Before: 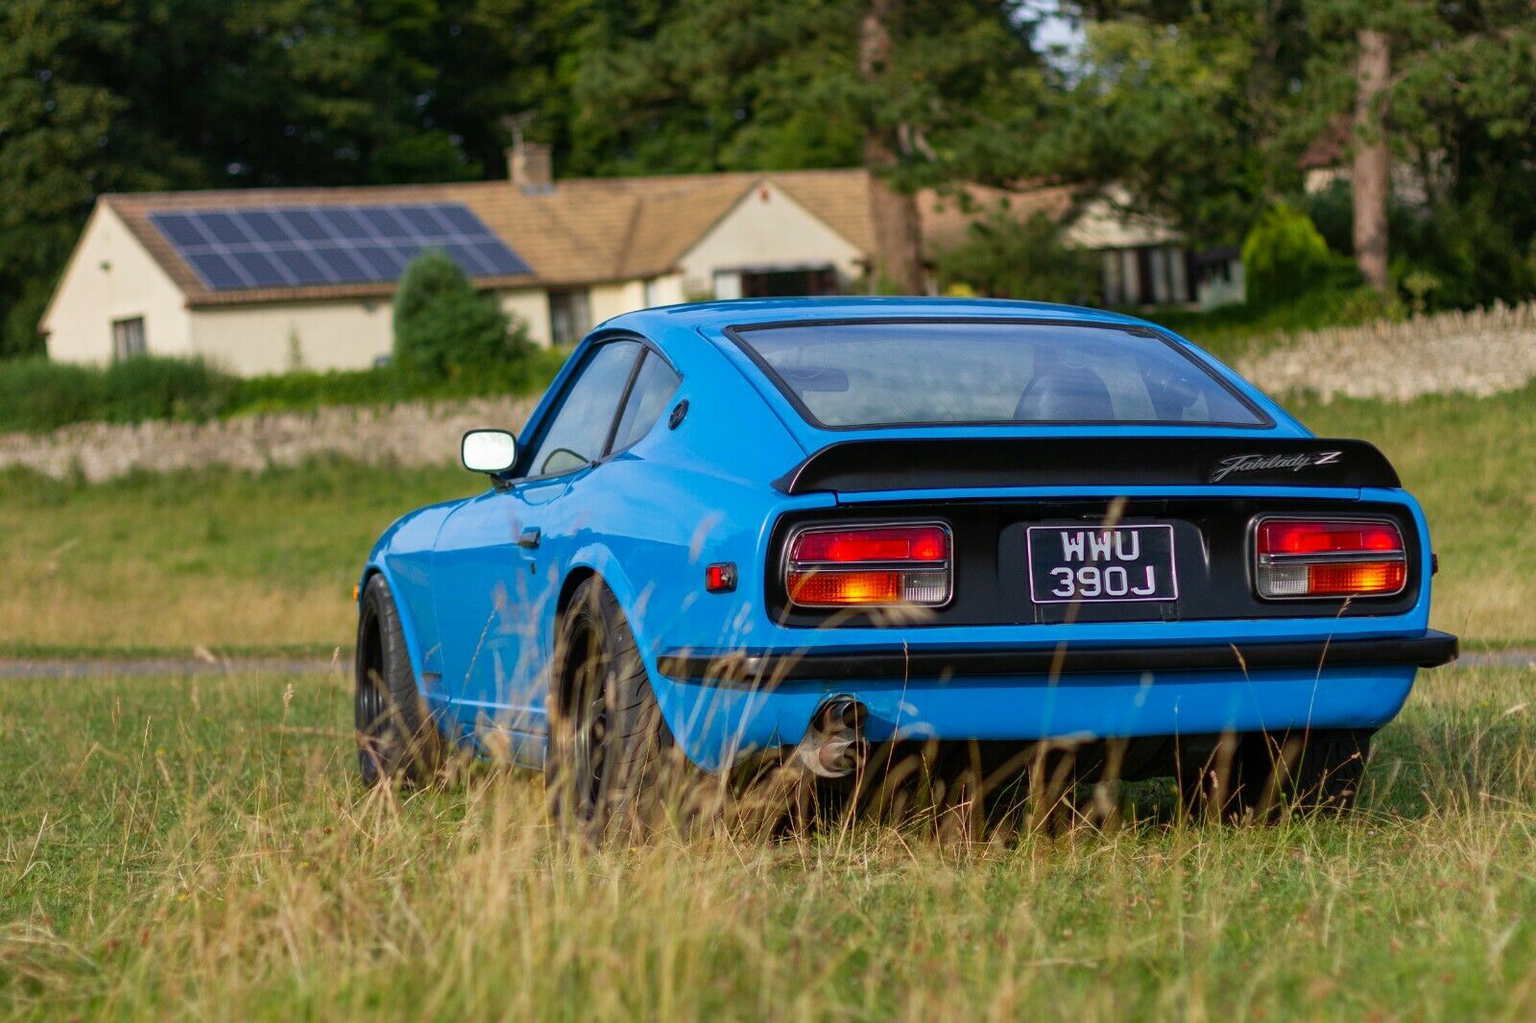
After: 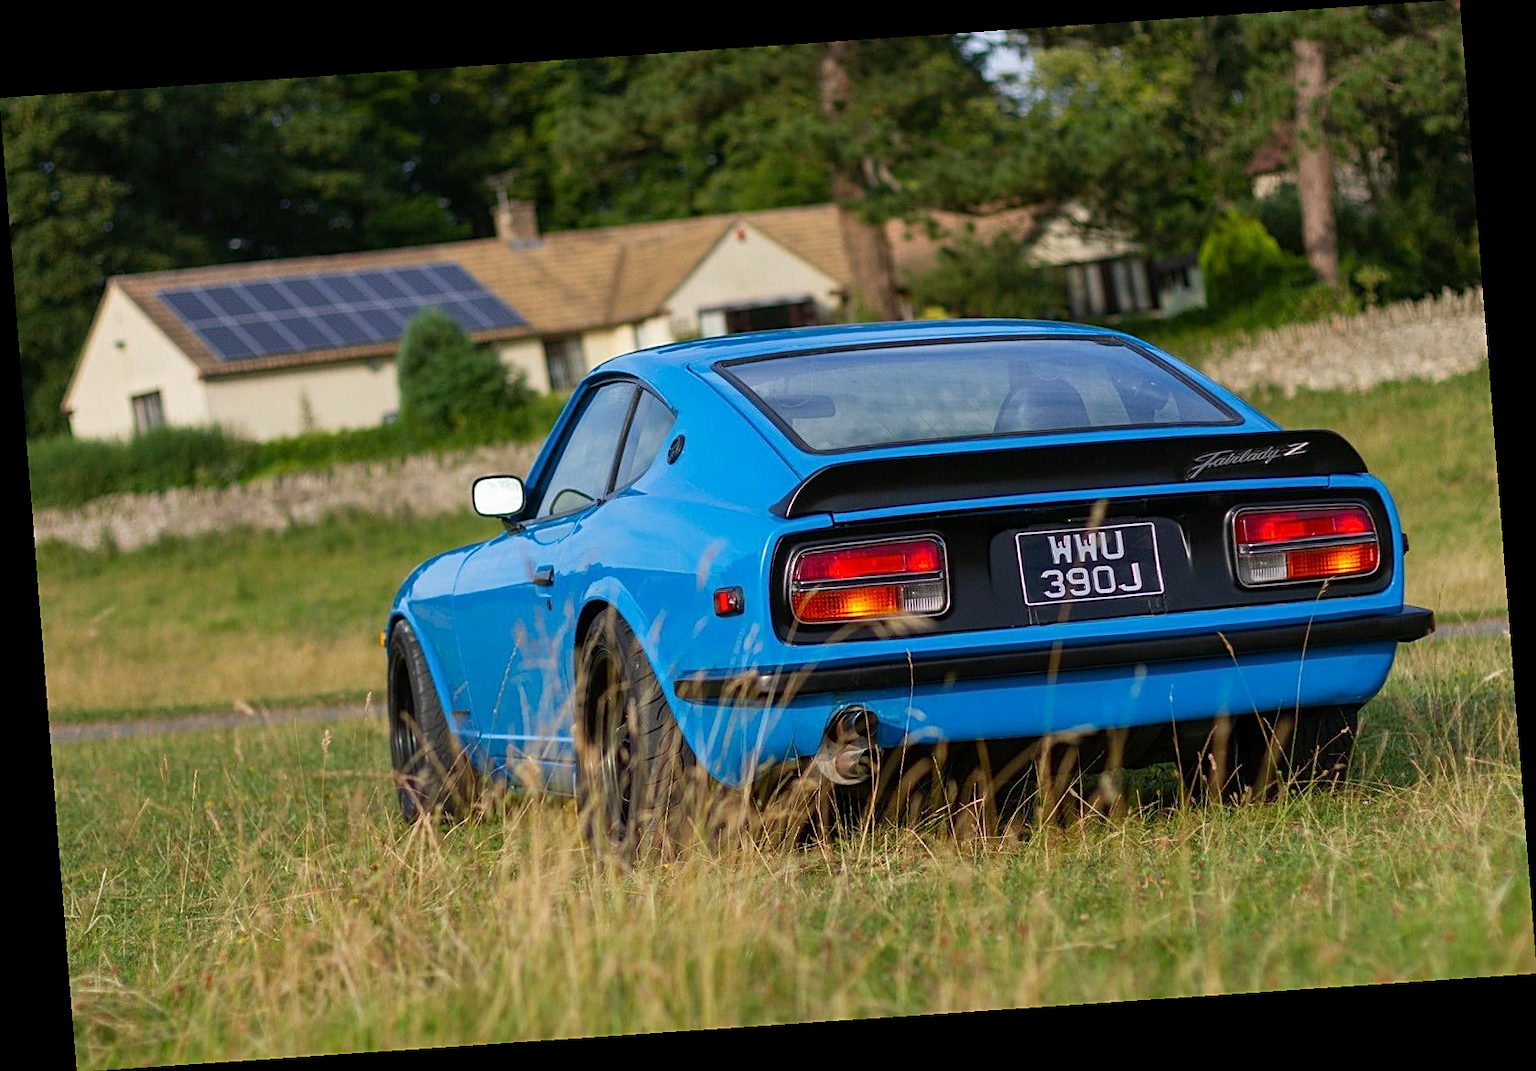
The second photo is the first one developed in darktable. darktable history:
rotate and perspective: rotation -4.2°, shear 0.006, automatic cropping off
sharpen: on, module defaults
